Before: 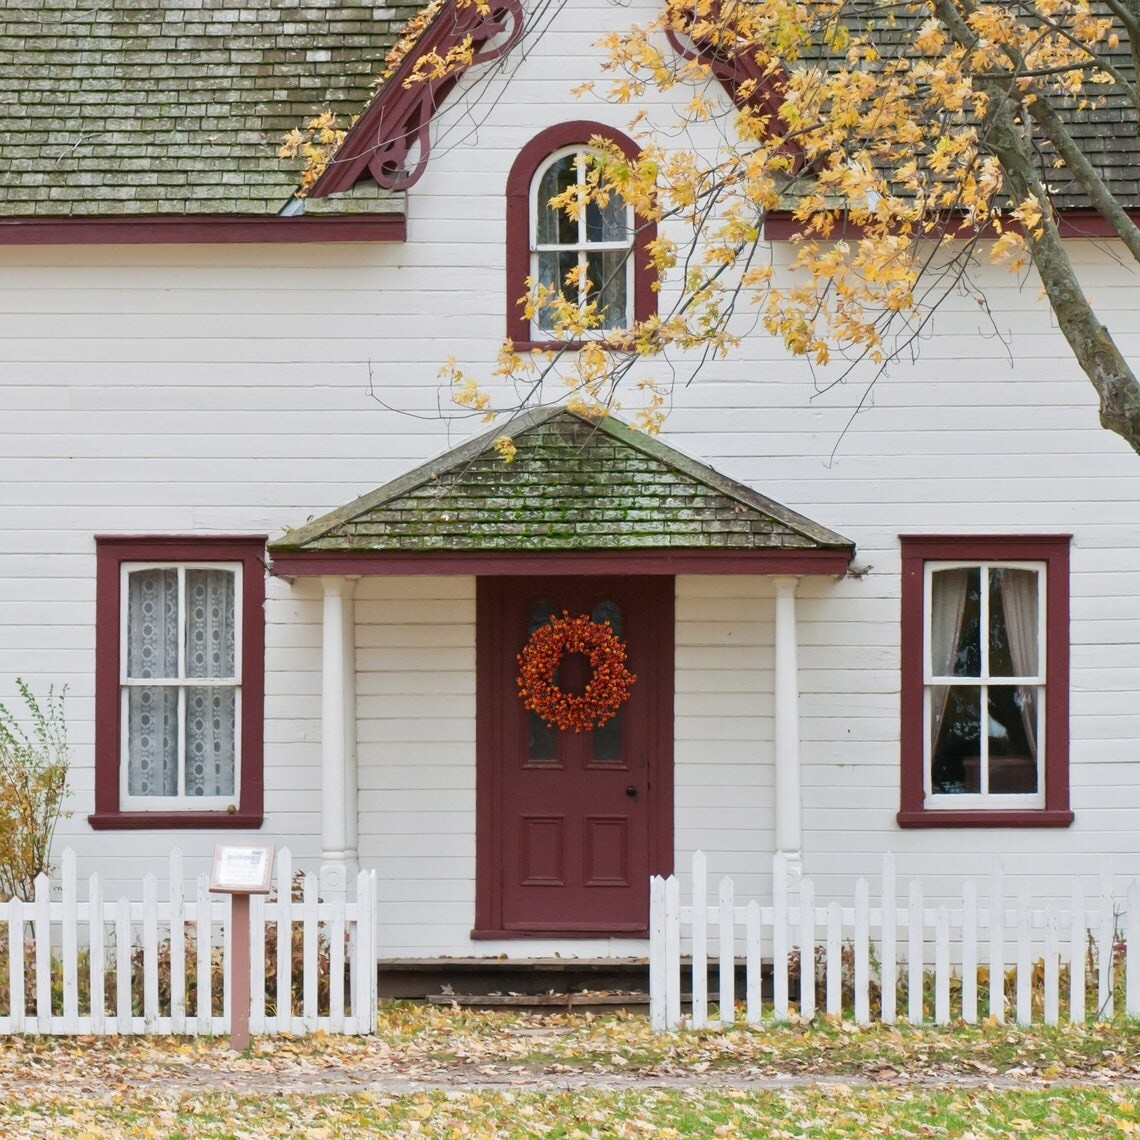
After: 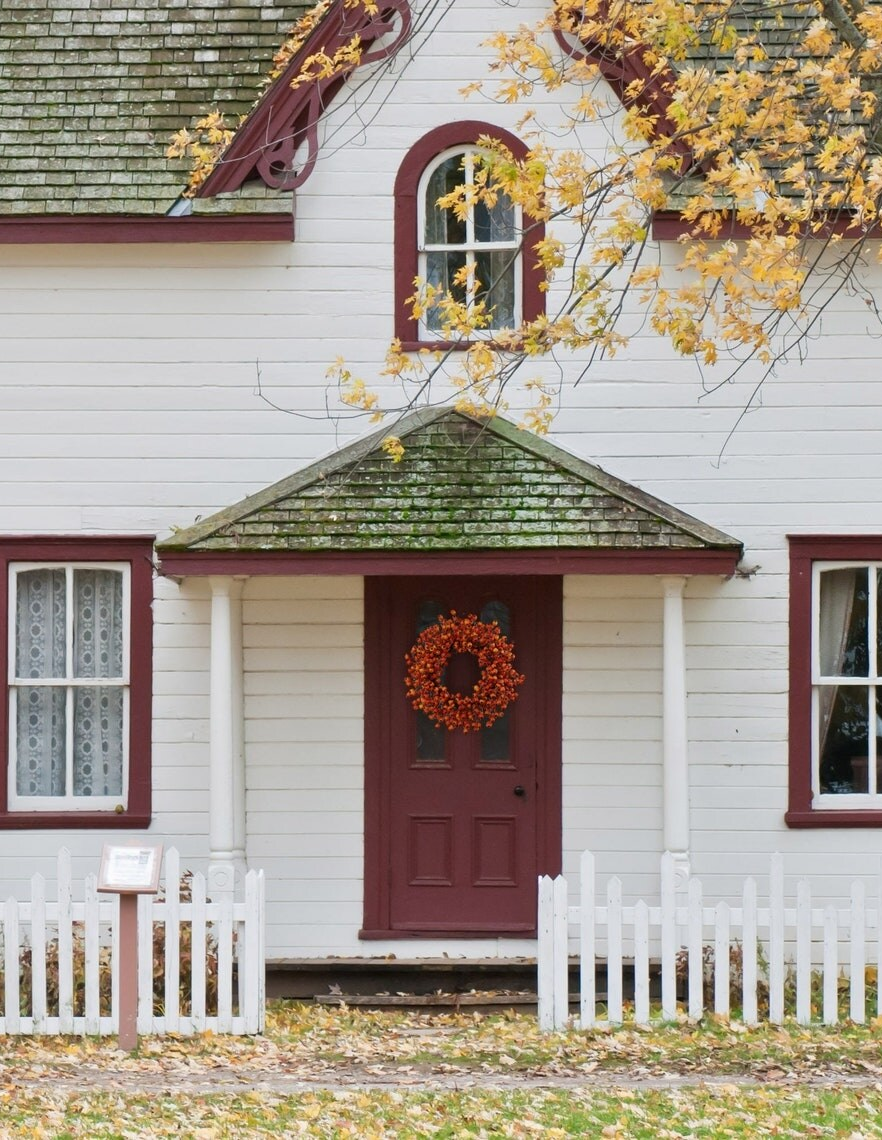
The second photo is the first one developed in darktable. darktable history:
crop: left 9.877%, right 12.732%
